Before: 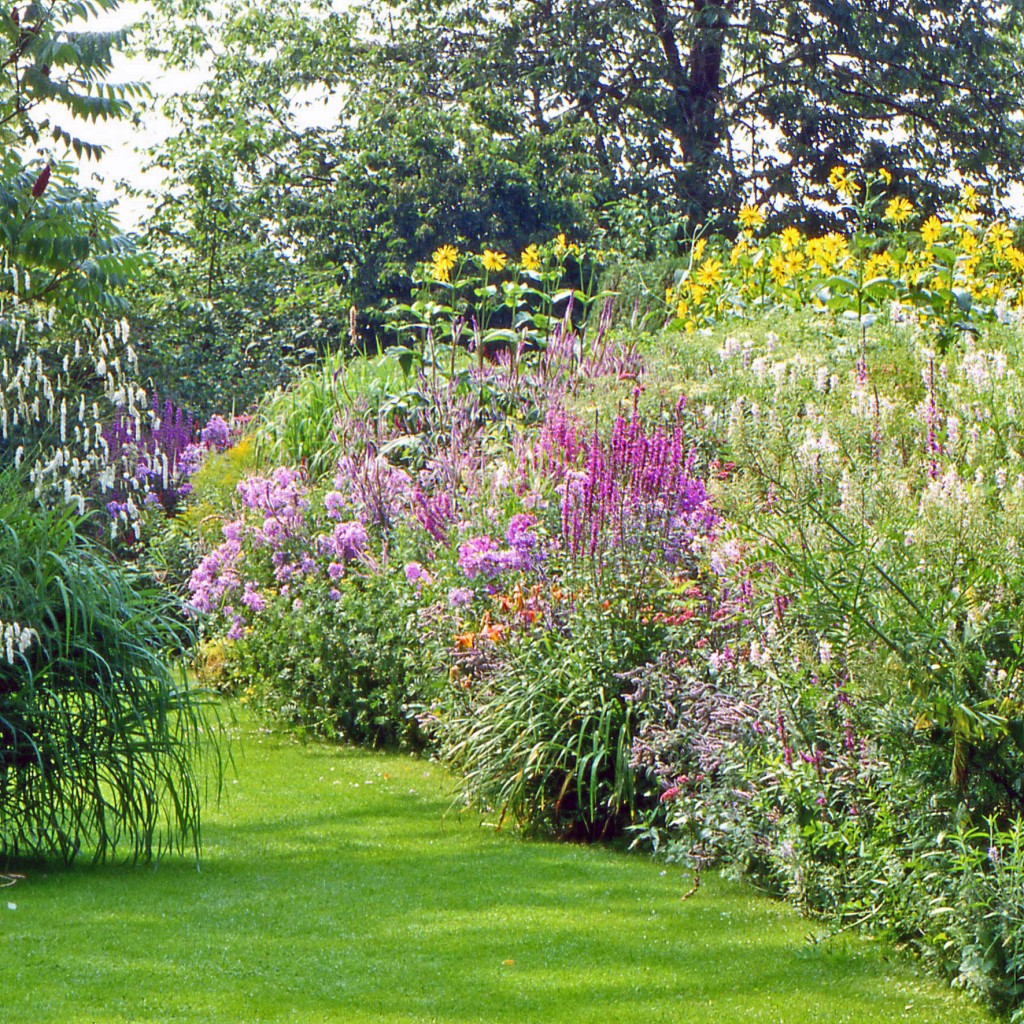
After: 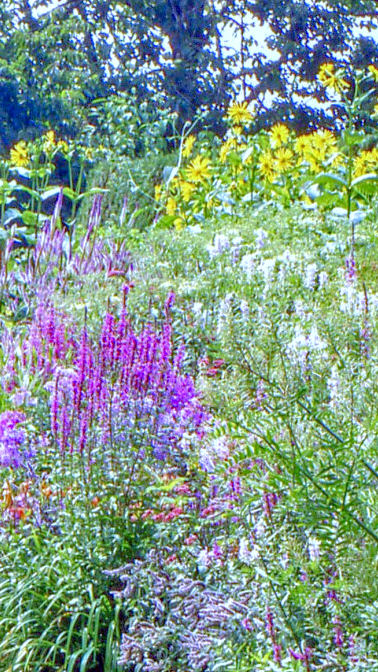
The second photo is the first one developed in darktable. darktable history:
local contrast: detail 142%
white balance: red 0.871, blue 1.249
haze removal: compatibility mode true, adaptive false
rgb levels: preserve colors max RGB
crop and rotate: left 49.936%, top 10.094%, right 13.136%, bottom 24.256%
tone curve: curves: ch0 [(0, 0) (0.004, 0.008) (0.077, 0.156) (0.169, 0.29) (0.774, 0.774) (1, 1)], color space Lab, linked channels, preserve colors none
